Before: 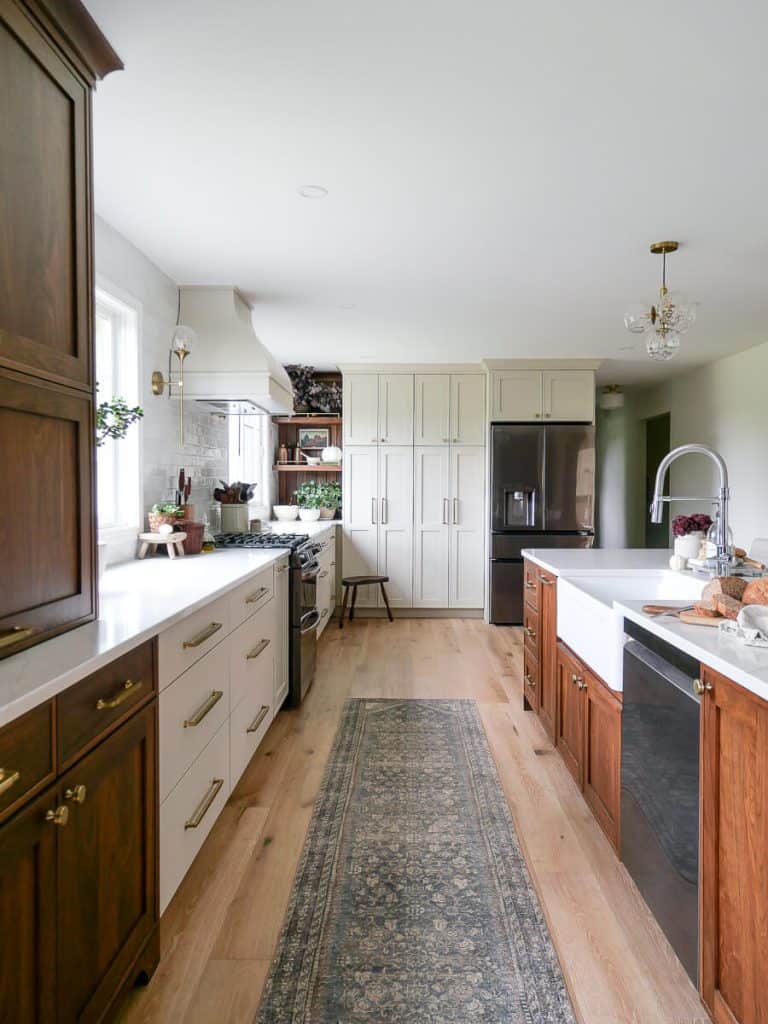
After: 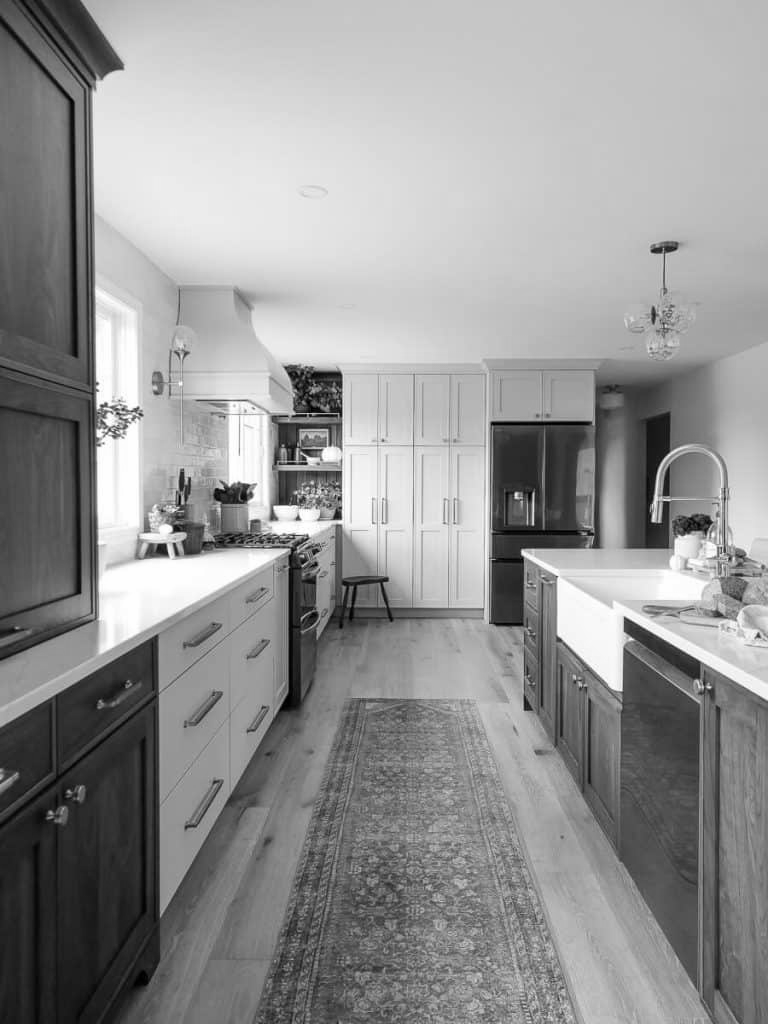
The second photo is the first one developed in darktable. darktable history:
white balance: red 0.986, blue 1.01
monochrome: on, module defaults
